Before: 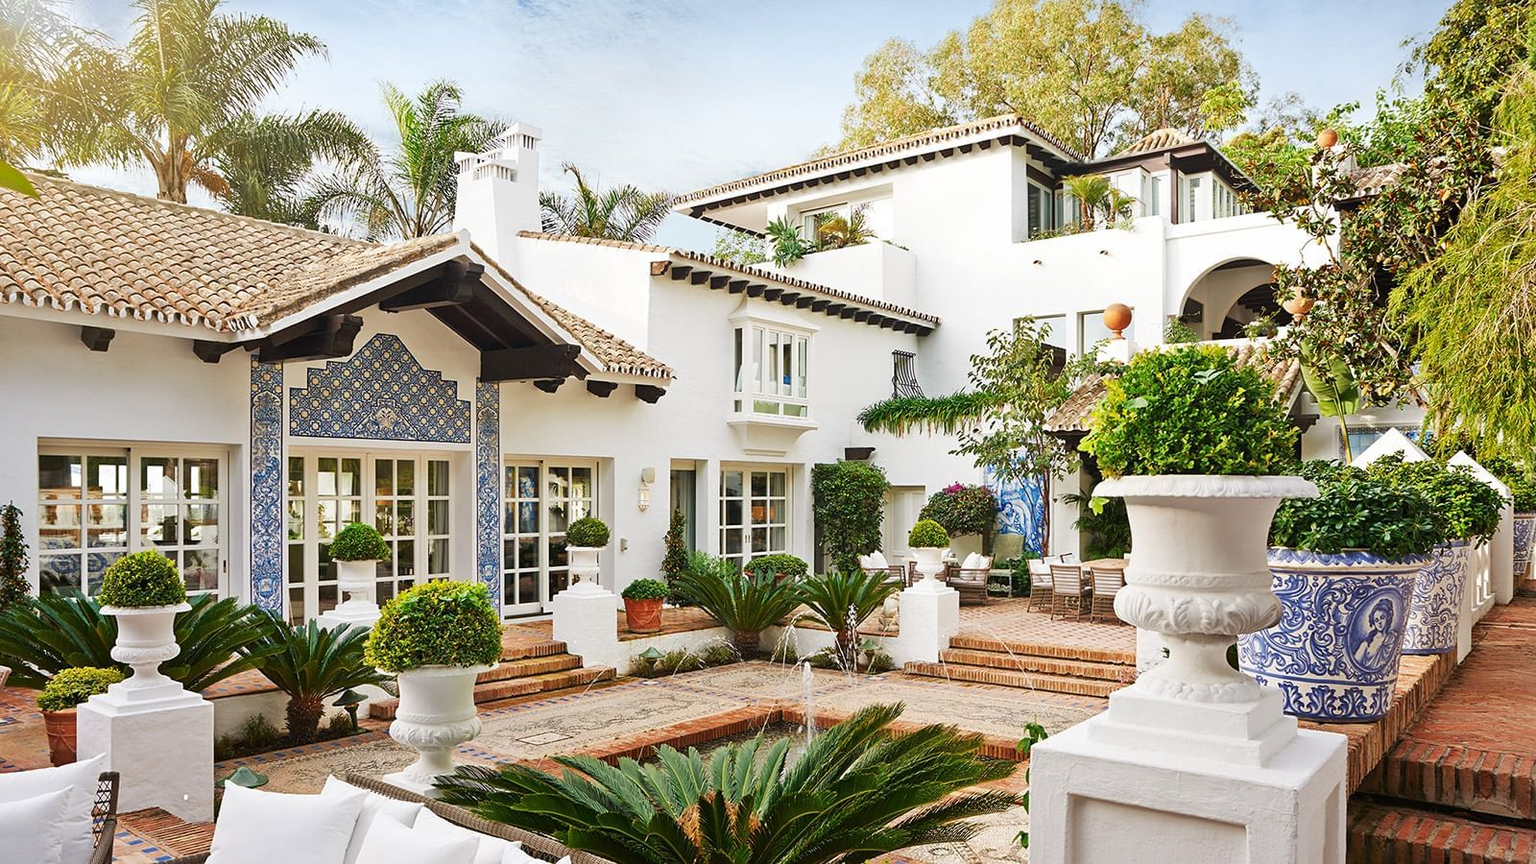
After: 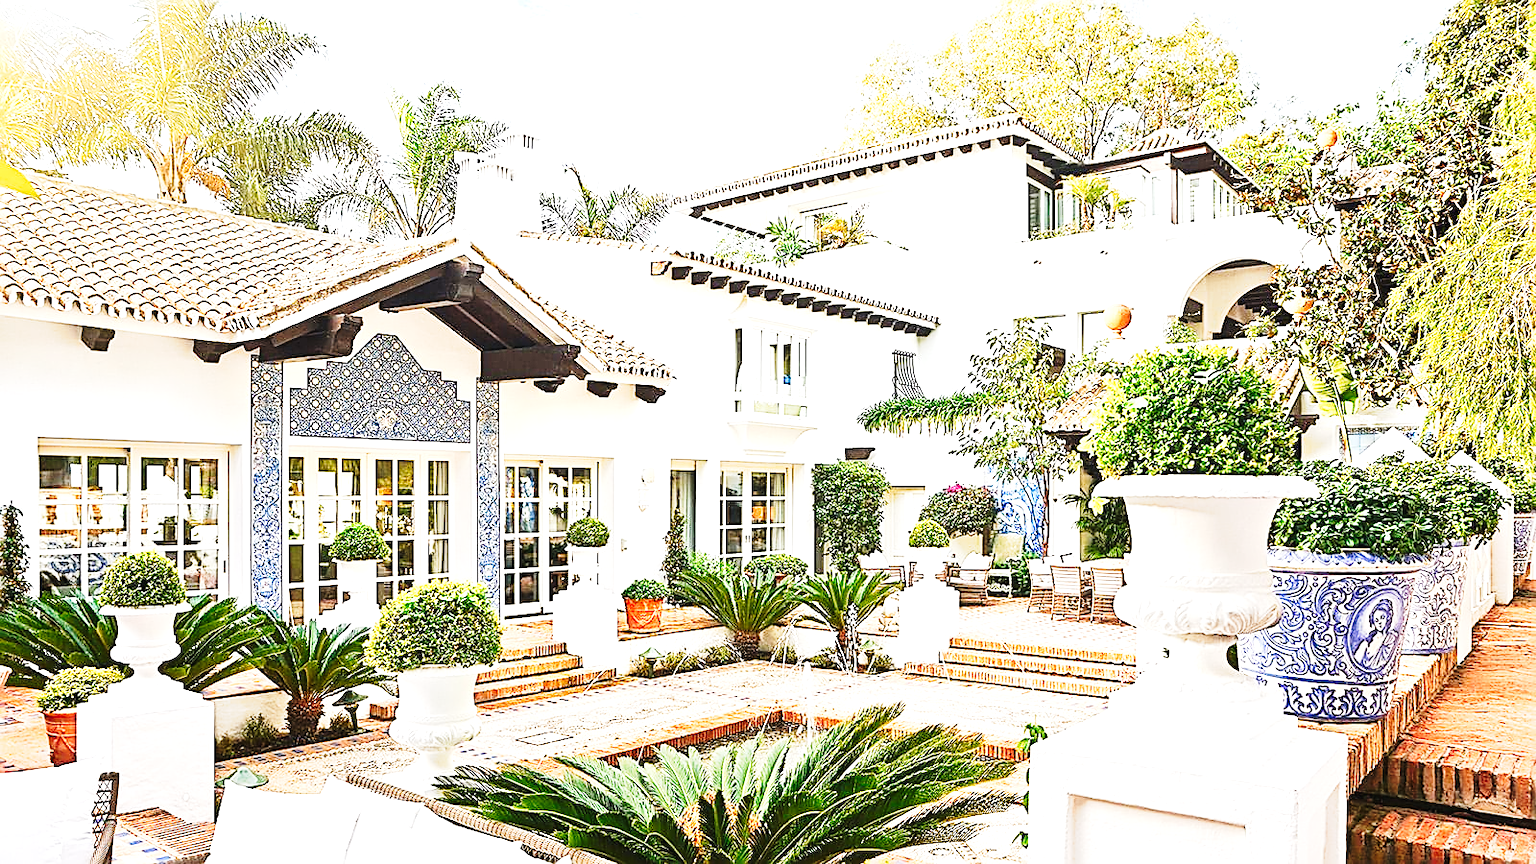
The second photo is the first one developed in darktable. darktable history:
exposure: black level correction 0, exposure 1.627 EV, compensate highlight preservation false
sharpen: amount 0.899
tone curve: curves: ch0 [(0.003, 0.023) (0.071, 0.052) (0.236, 0.197) (0.466, 0.557) (0.625, 0.761) (0.783, 0.9) (0.994, 0.968)]; ch1 [(0, 0) (0.262, 0.227) (0.417, 0.386) (0.469, 0.467) (0.502, 0.498) (0.528, 0.53) (0.573, 0.579) (0.605, 0.621) (0.644, 0.671) (0.686, 0.728) (0.994, 0.987)]; ch2 [(0, 0) (0.262, 0.188) (0.385, 0.353) (0.427, 0.424) (0.495, 0.493) (0.515, 0.54) (0.547, 0.561) (0.589, 0.613) (0.644, 0.748) (1, 1)], preserve colors none
